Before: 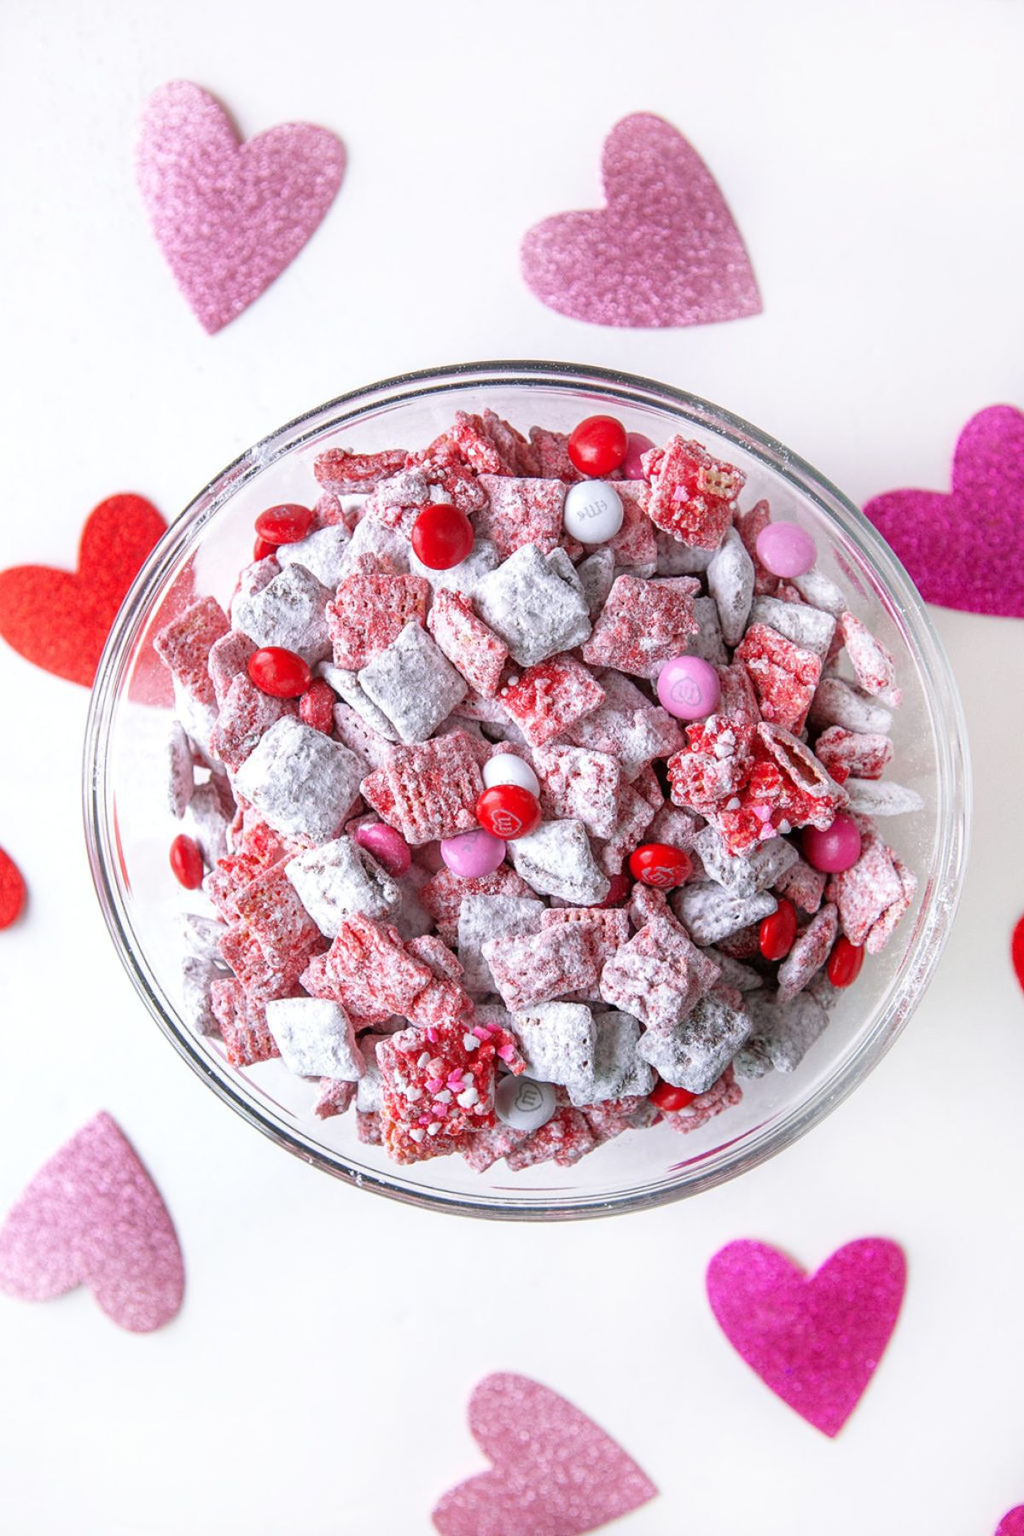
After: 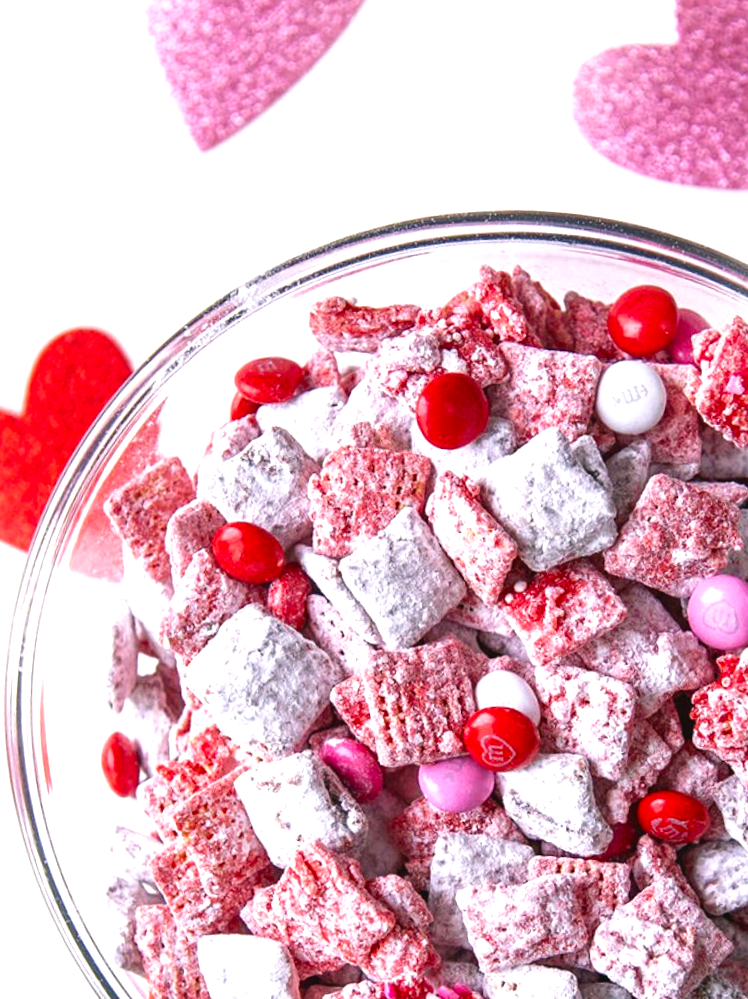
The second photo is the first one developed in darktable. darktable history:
color balance rgb: shadows lift › chroma 1%, shadows lift › hue 217.2°, power › hue 310.8°, highlights gain › chroma 1%, highlights gain › hue 54°, global offset › luminance 0.5%, global offset › hue 171.6°, perceptual saturation grading › global saturation 14.09%, perceptual saturation grading › highlights -25%, perceptual saturation grading › shadows 30%, perceptual brilliance grading › highlights 13.42%, perceptual brilliance grading › mid-tones 8.05%, perceptual brilliance grading › shadows -17.45%, global vibrance 25%
crop and rotate: angle -4.99°, left 2.122%, top 6.945%, right 27.566%, bottom 30.519%
velvia: strength 17%
